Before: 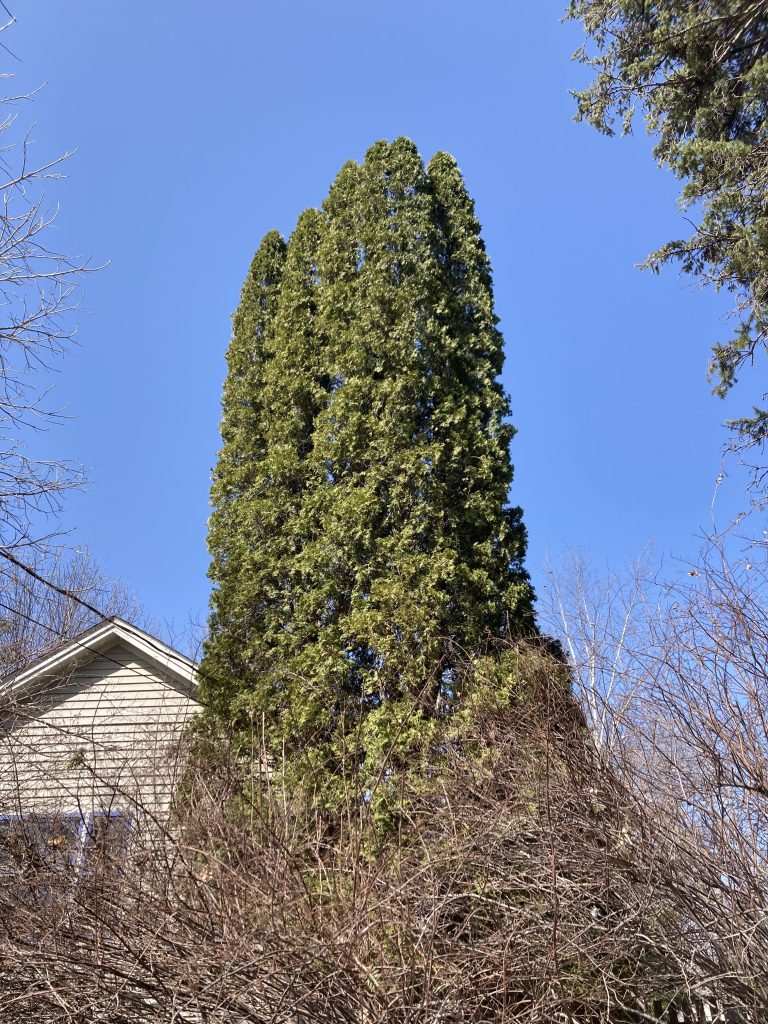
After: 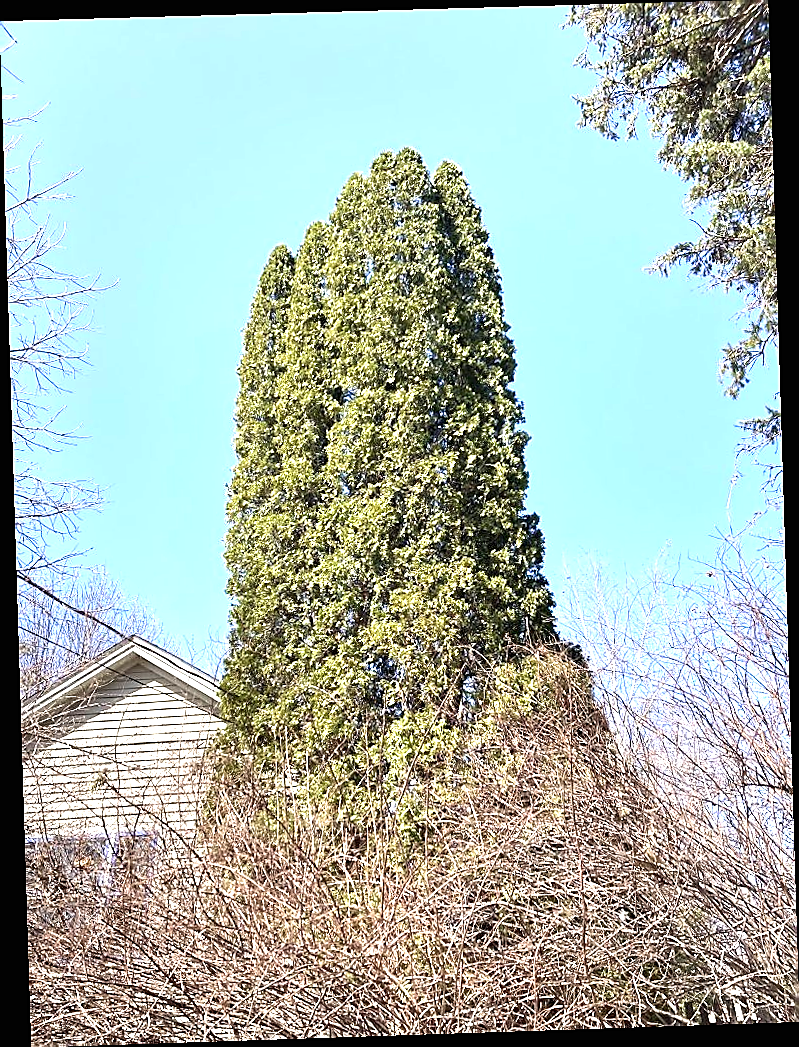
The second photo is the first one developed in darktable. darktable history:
sharpen: radius 1.4, amount 1.25, threshold 0.7
exposure: black level correction 0, exposure 1.5 EV, compensate highlight preservation false
rotate and perspective: rotation -1.77°, lens shift (horizontal) 0.004, automatic cropping off
